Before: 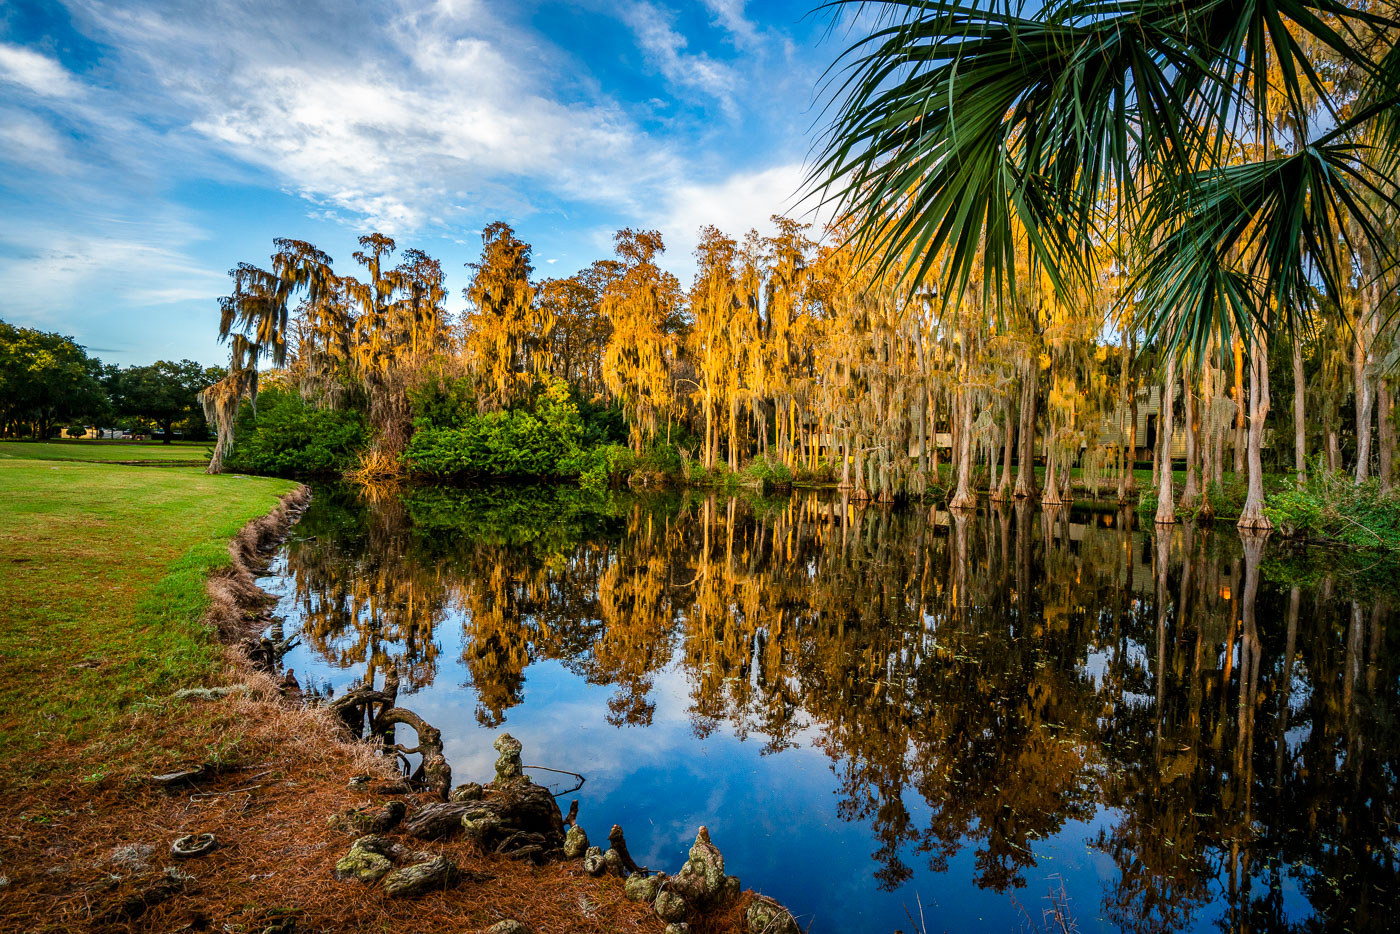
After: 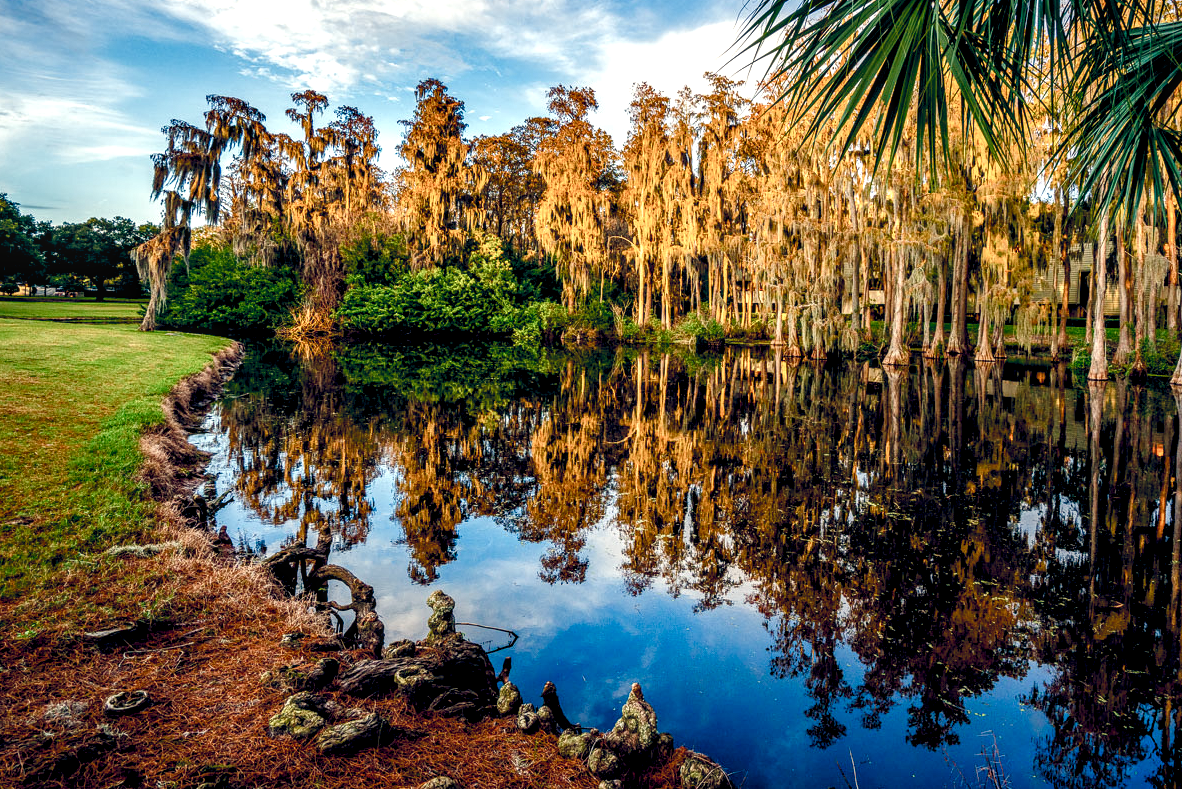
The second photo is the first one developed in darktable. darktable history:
local contrast: on, module defaults
color balance rgb: highlights gain › chroma 2.94%, highlights gain › hue 60.57°, global offset › chroma 0.25%, global offset › hue 256.52°, perceptual saturation grading › global saturation 20%, perceptual saturation grading › highlights -50%, perceptual saturation grading › shadows 30%, contrast 15%
color correction: highlights a* -2.68, highlights b* 2.57
crop and rotate: left 4.842%, top 15.51%, right 10.668%
exposure: black level correction 0.007, exposure 0.159 EV, compensate highlight preservation false
